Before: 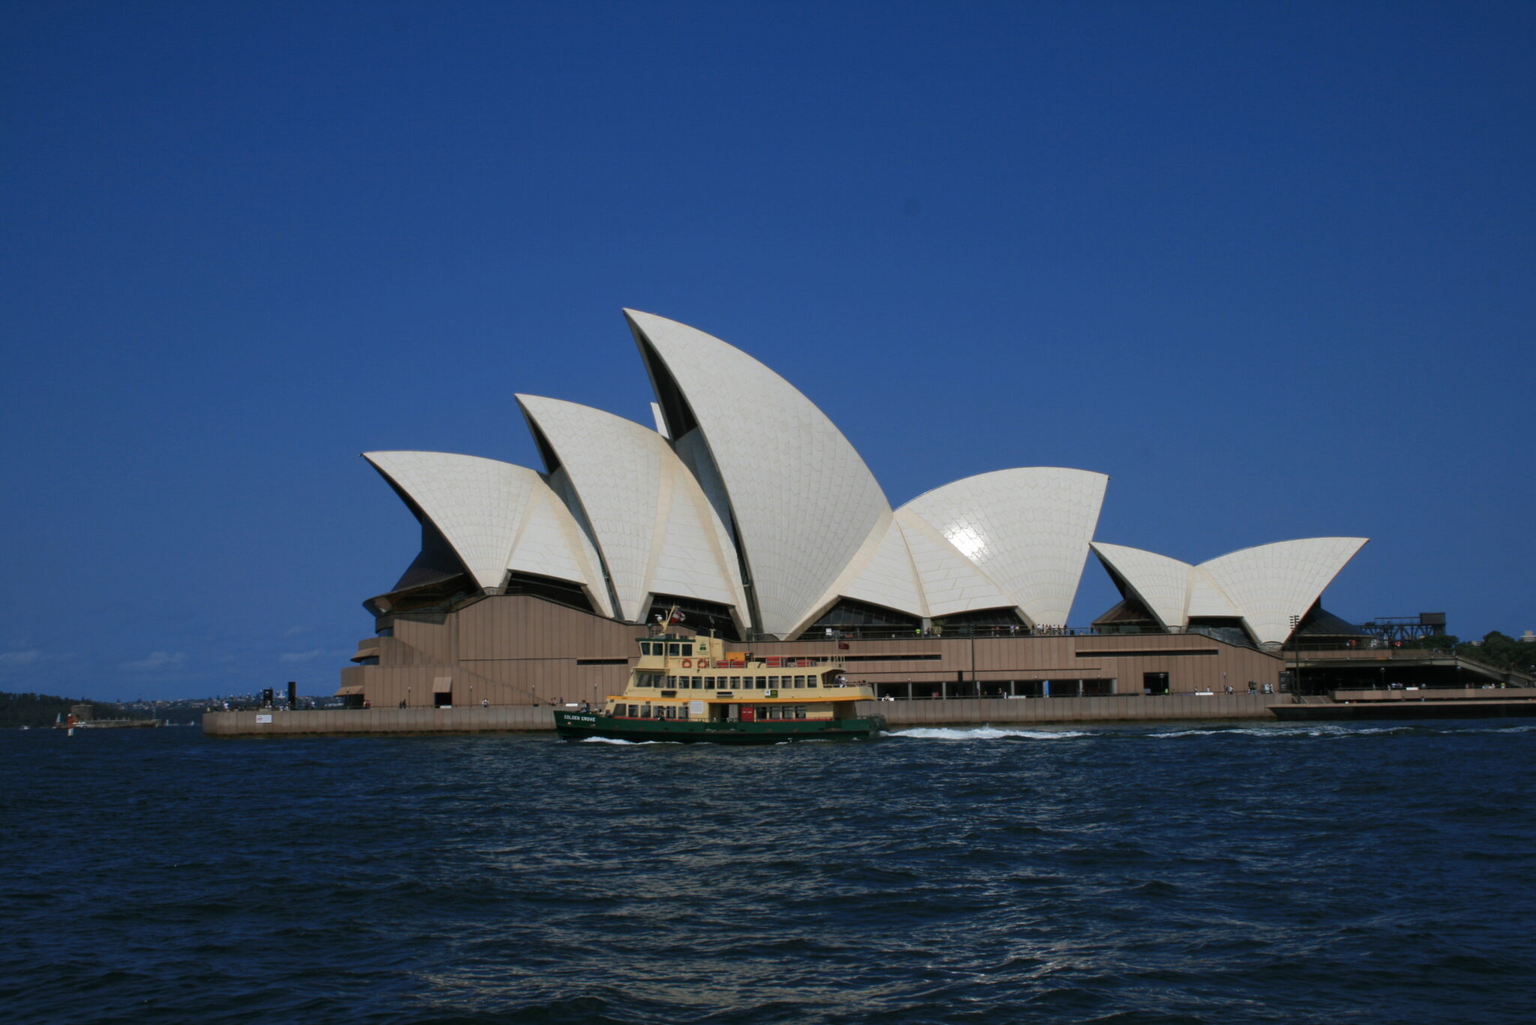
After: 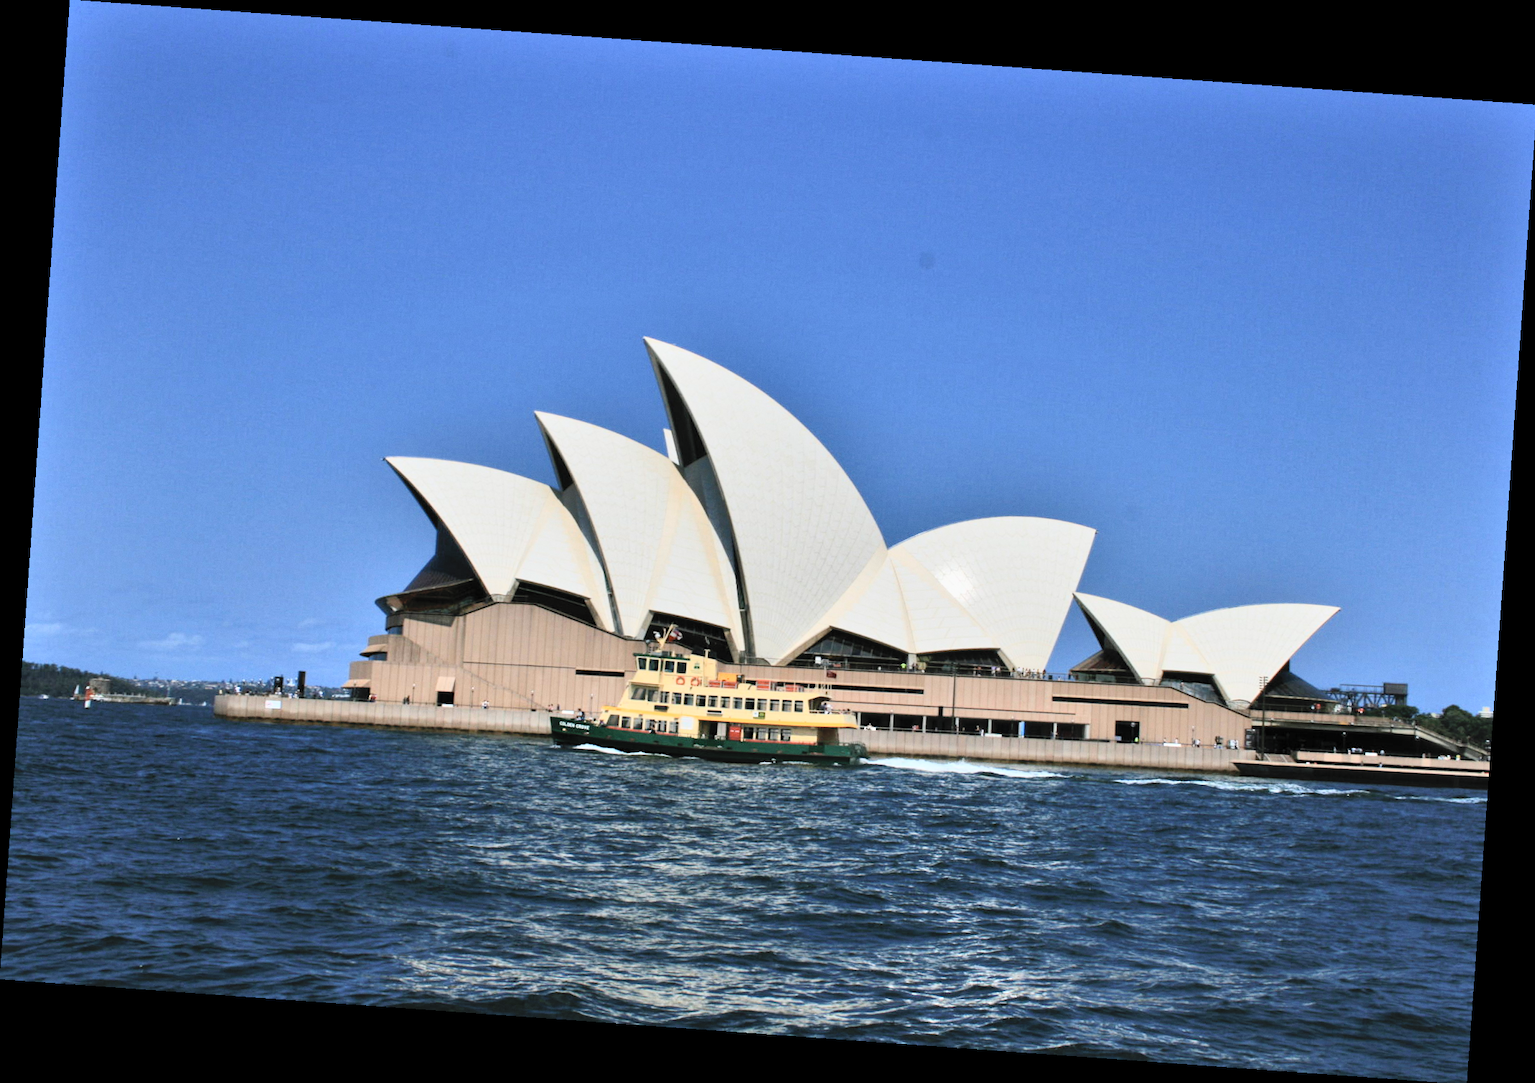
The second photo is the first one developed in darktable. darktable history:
rotate and perspective: rotation 4.1°, automatic cropping off
contrast brightness saturation: contrast 0.39, brightness 0.53
tone equalizer: -7 EV 0.15 EV, -6 EV 0.6 EV, -5 EV 1.15 EV, -4 EV 1.33 EV, -3 EV 1.15 EV, -2 EV 0.6 EV, -1 EV 0.15 EV, mask exposure compensation -0.5 EV
shadows and highlights: shadows 43.71, white point adjustment -1.46, soften with gaussian
exposure: exposure -0.048 EV, compensate highlight preservation false
grain: coarseness 0.09 ISO, strength 10%
